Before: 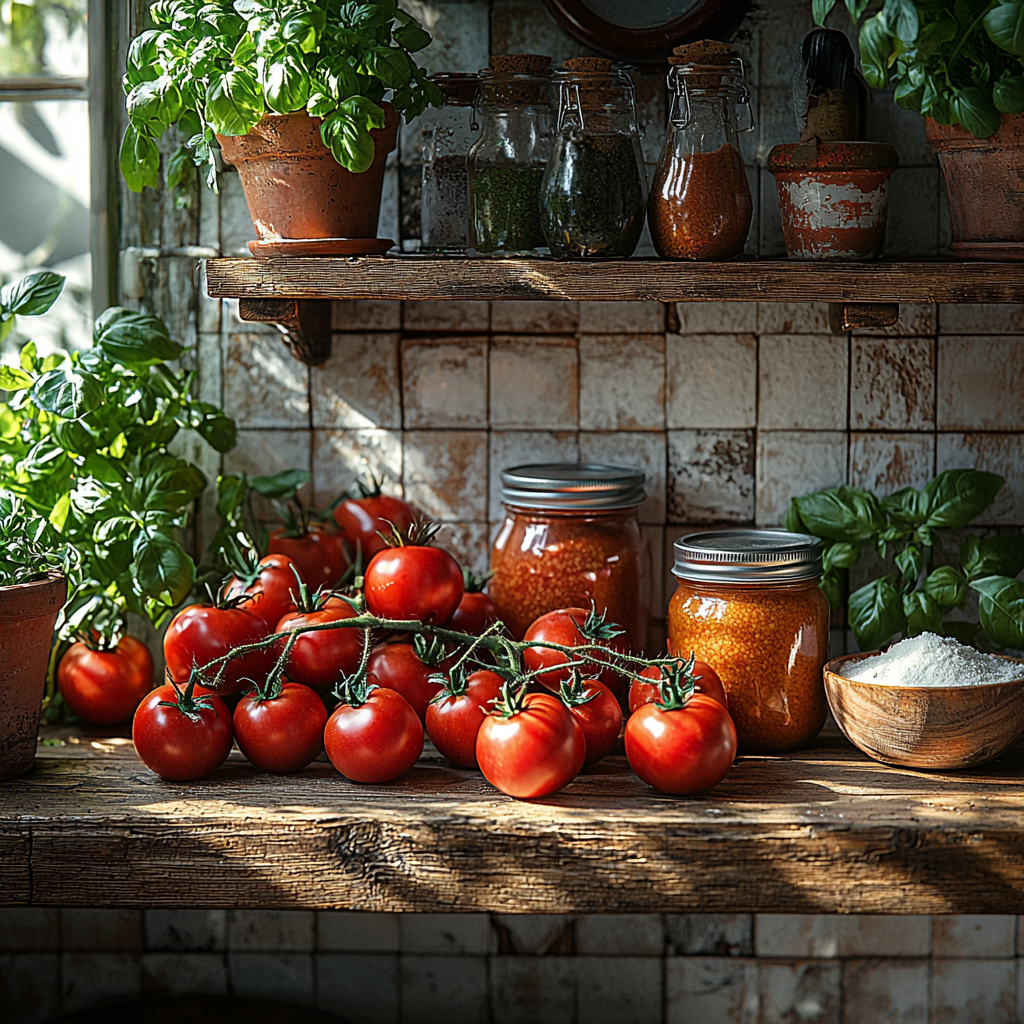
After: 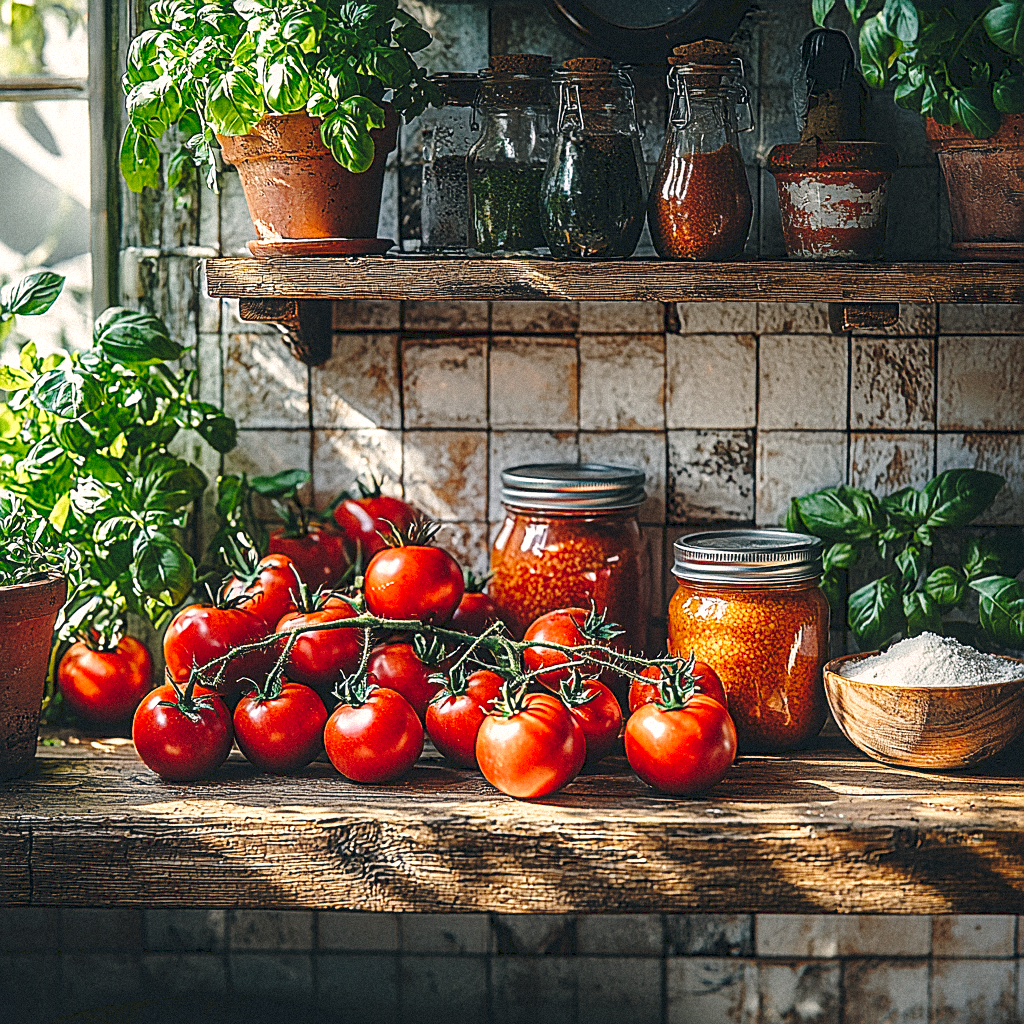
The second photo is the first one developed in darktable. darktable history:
local contrast: detail 110%
grain: mid-tones bias 0%
color correction: highlights a* 5.38, highlights b* 5.3, shadows a* -4.26, shadows b* -5.11
tone curve: curves: ch0 [(0, 0) (0.003, 0.072) (0.011, 0.073) (0.025, 0.072) (0.044, 0.076) (0.069, 0.089) (0.1, 0.103) (0.136, 0.123) (0.177, 0.158) (0.224, 0.21) (0.277, 0.275) (0.335, 0.372) (0.399, 0.463) (0.468, 0.556) (0.543, 0.633) (0.623, 0.712) (0.709, 0.795) (0.801, 0.869) (0.898, 0.942) (1, 1)], preserve colors none
exposure: exposure 0.376 EV, compensate highlight preservation false
sharpen: on, module defaults
